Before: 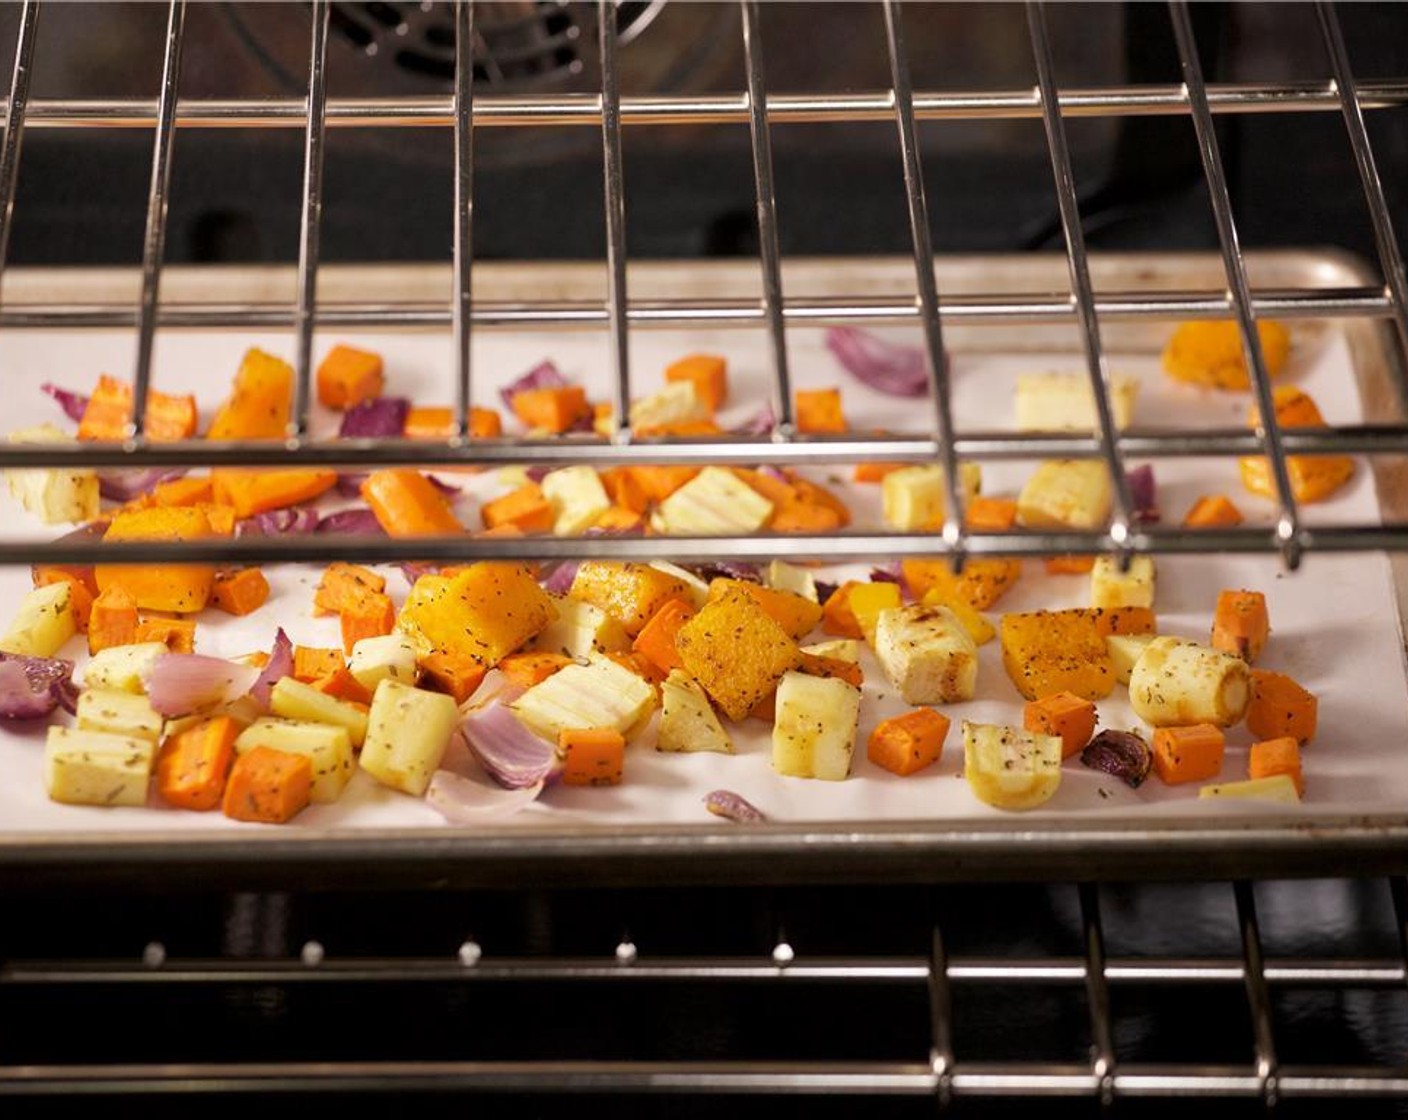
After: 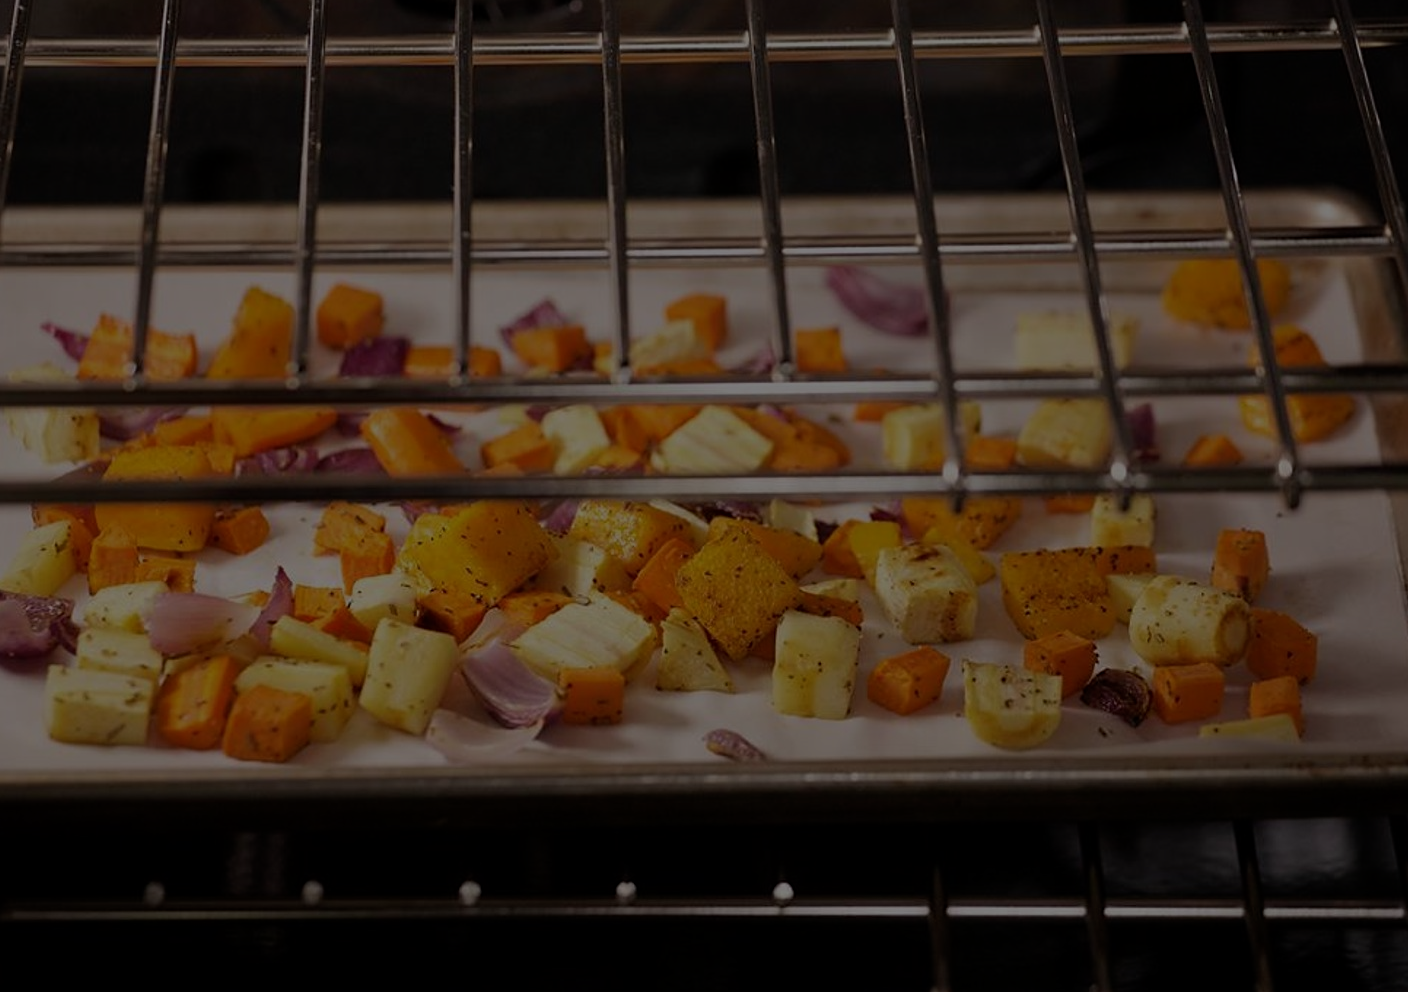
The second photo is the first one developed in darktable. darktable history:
crop and rotate: top 5.517%, bottom 5.889%
exposure: exposure -2.352 EV, compensate highlight preservation false
sharpen: amount 0.21
